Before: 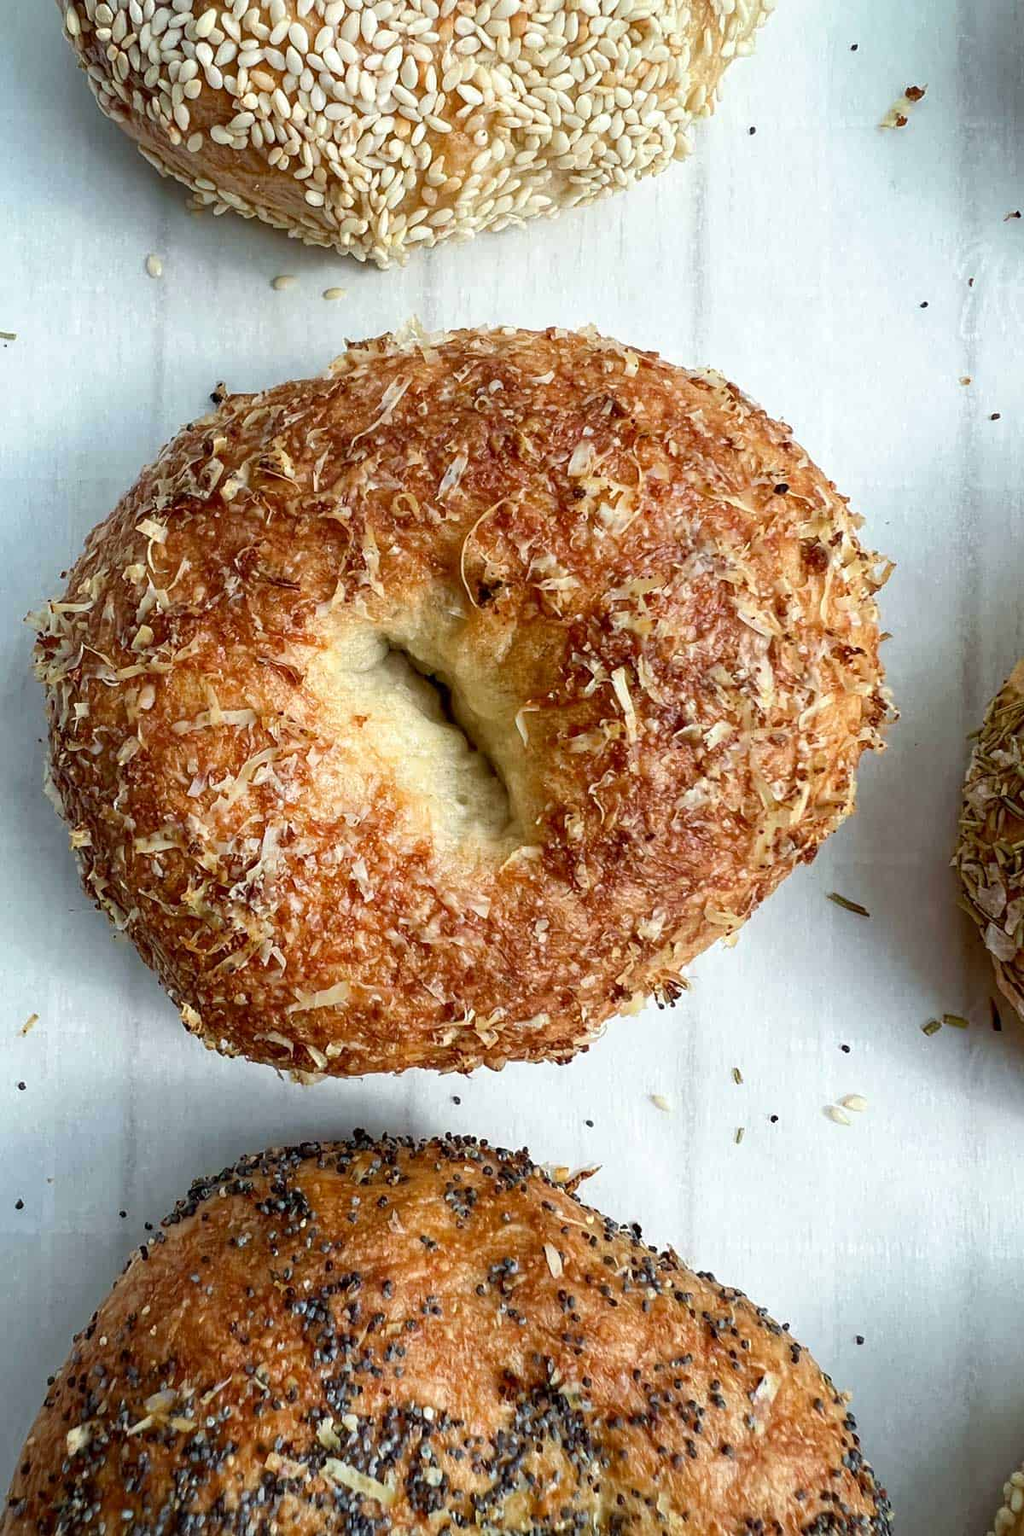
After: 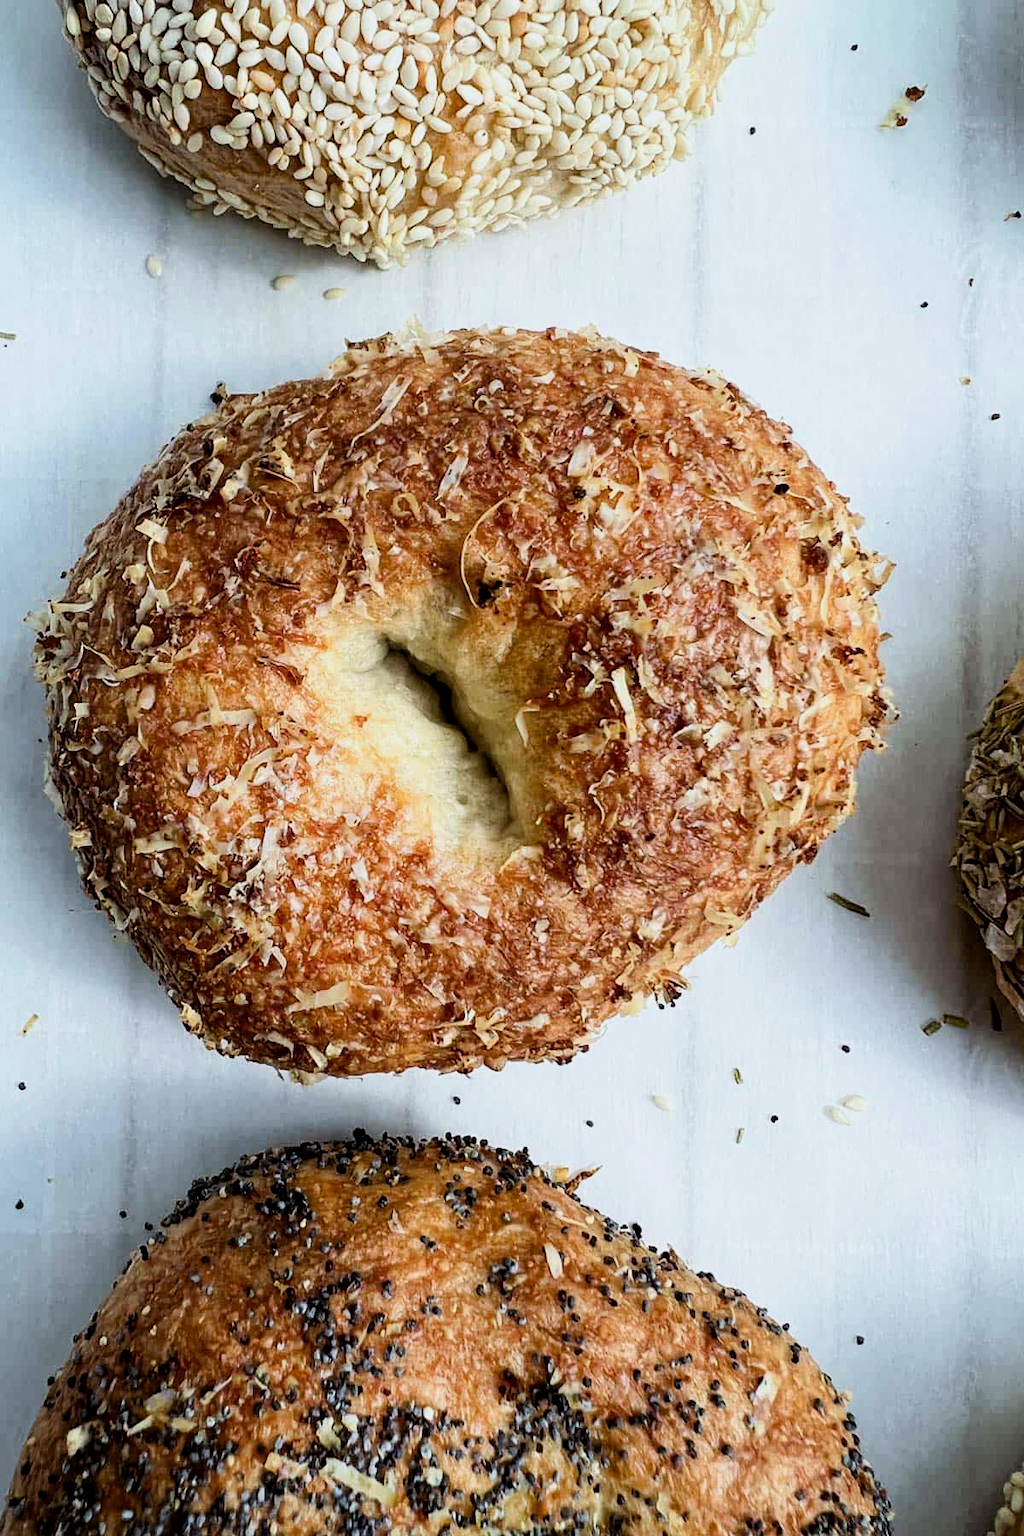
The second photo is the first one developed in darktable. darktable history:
white balance: red 0.976, blue 1.04
filmic rgb: black relative exposure -16 EV, white relative exposure 6.29 EV, hardness 5.1, contrast 1.35
